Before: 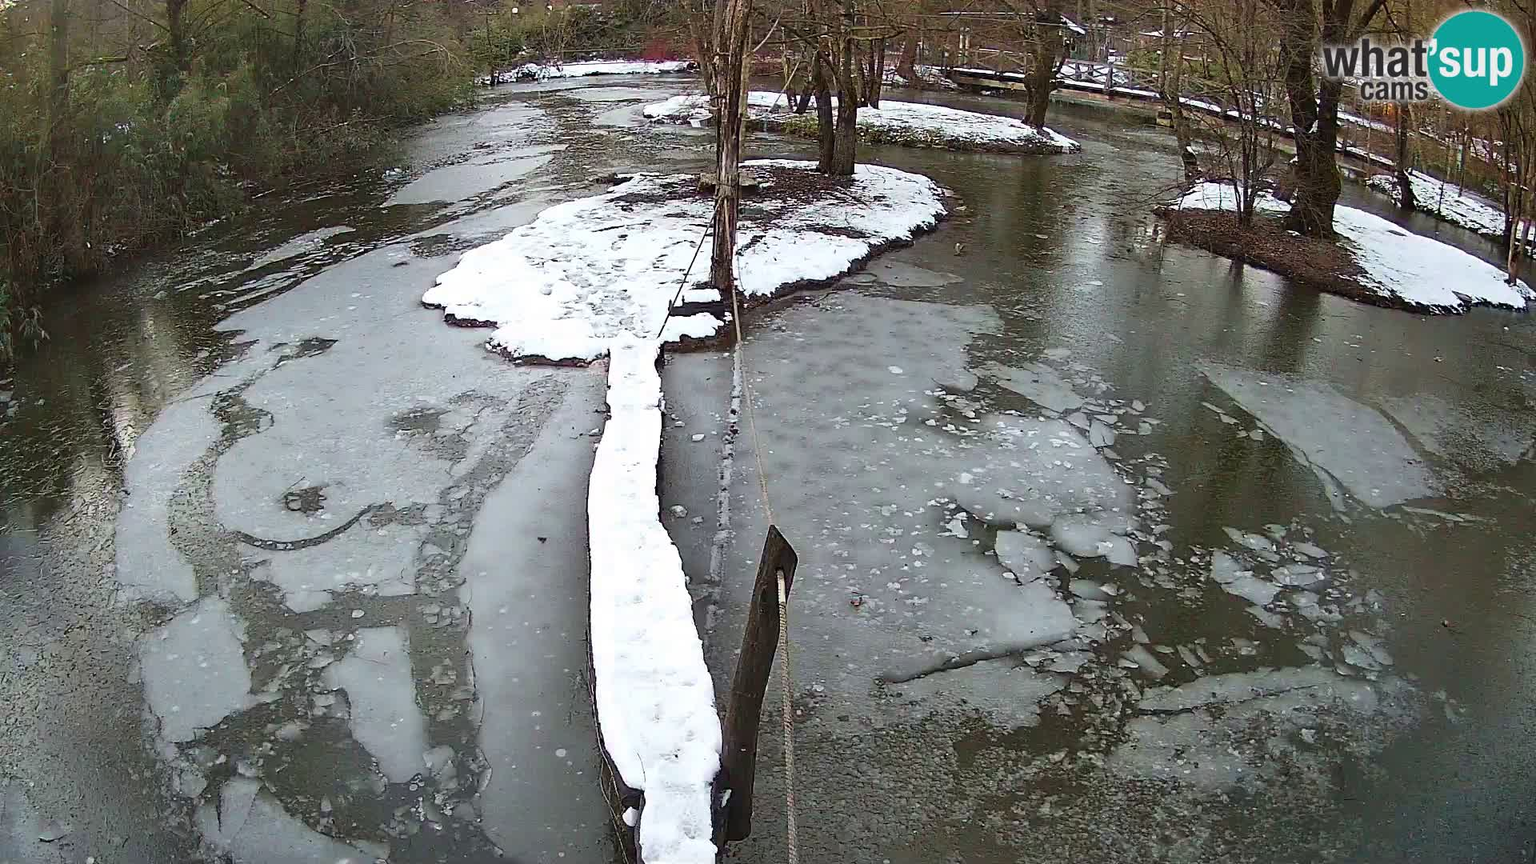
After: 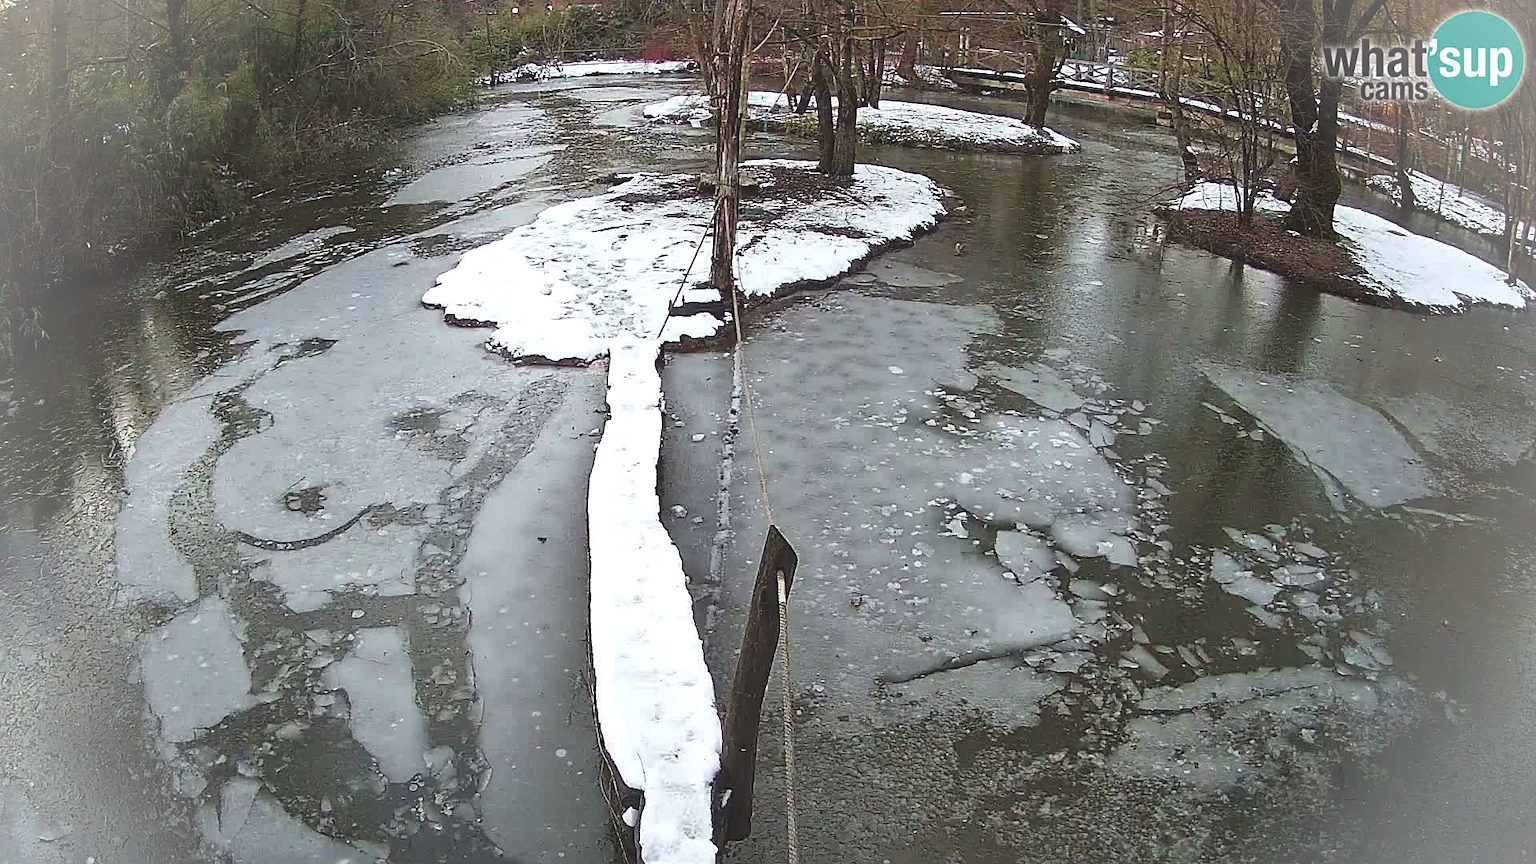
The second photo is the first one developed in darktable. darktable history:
sharpen: amount 0.209
vignetting: brightness 0.293, saturation 0.001
local contrast: highlights 102%, shadows 99%, detail 119%, midtone range 0.2
exposure: black level correction -0.015, compensate exposure bias true, compensate highlight preservation false
